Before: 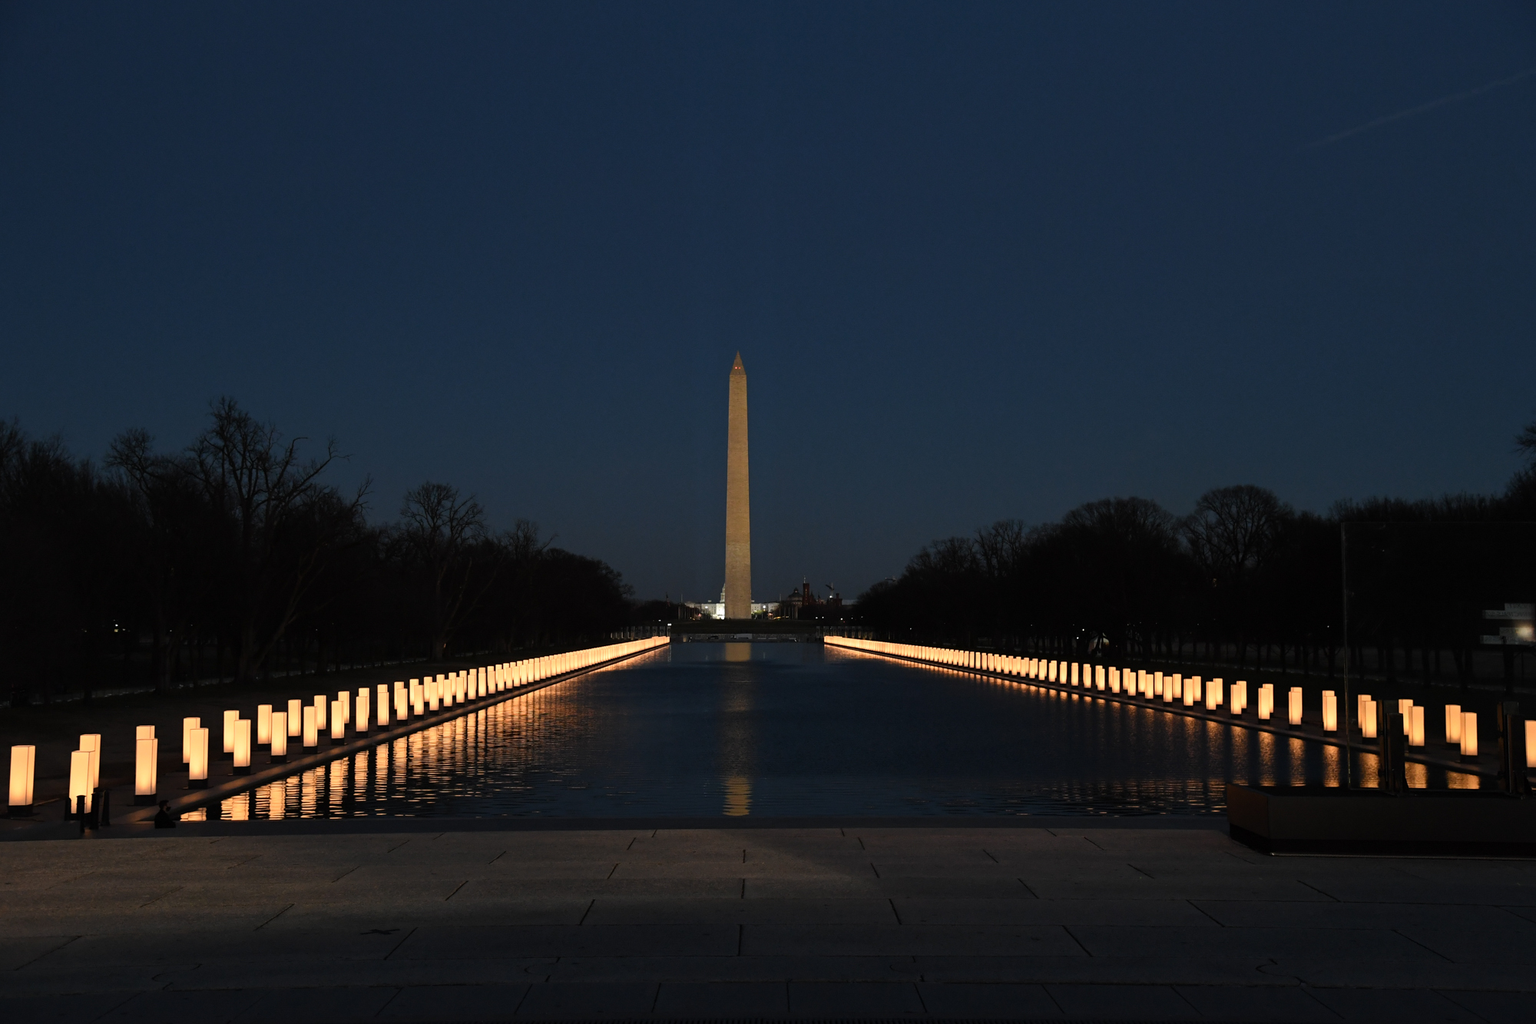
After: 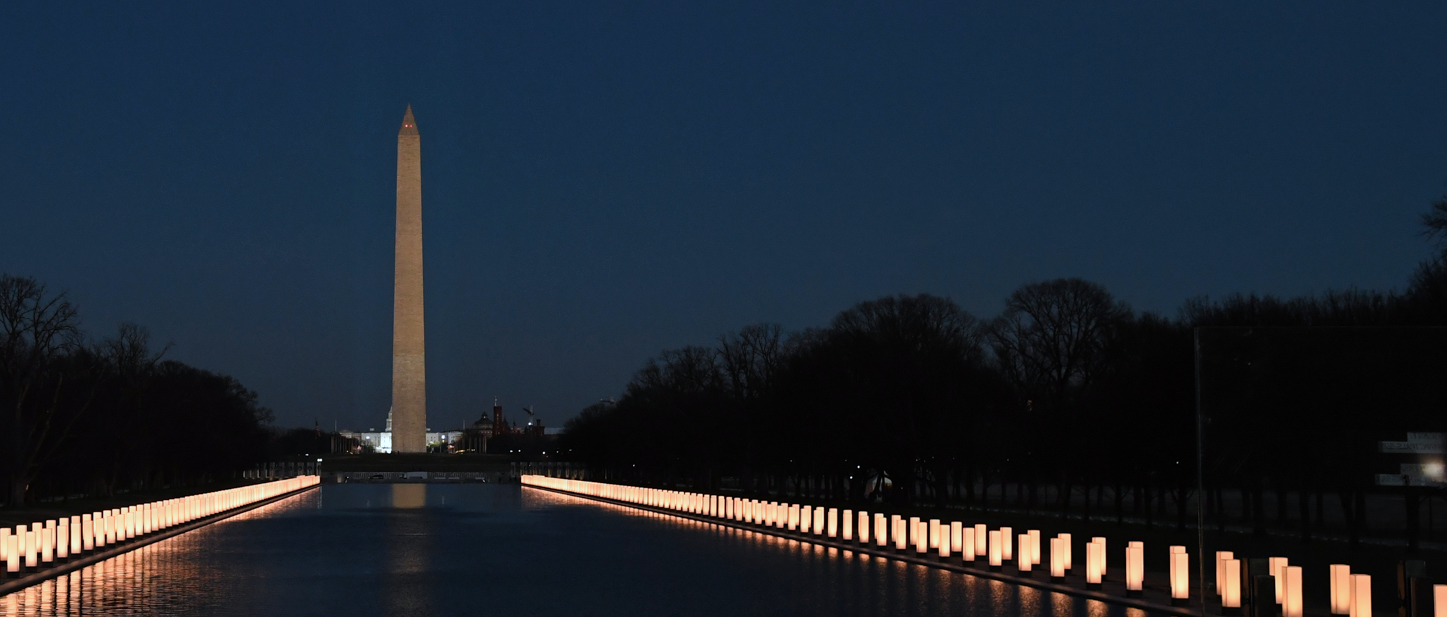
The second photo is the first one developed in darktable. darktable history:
tone equalizer: edges refinement/feathering 500, mask exposure compensation -1.57 EV, preserve details guided filter
color correction: highlights a* -2.31, highlights b* -18.58
crop and rotate: left 27.611%, top 26.597%, bottom 27.077%
